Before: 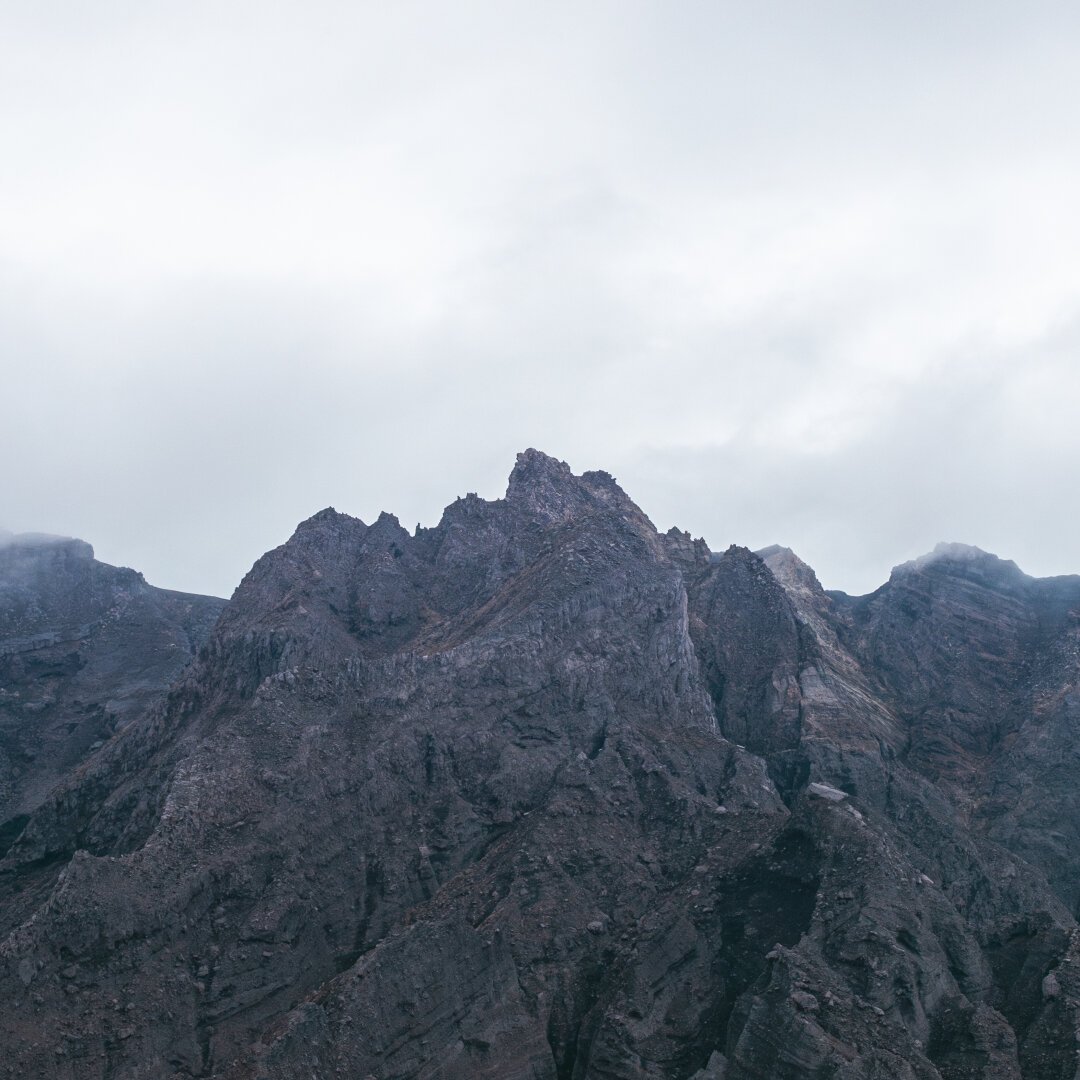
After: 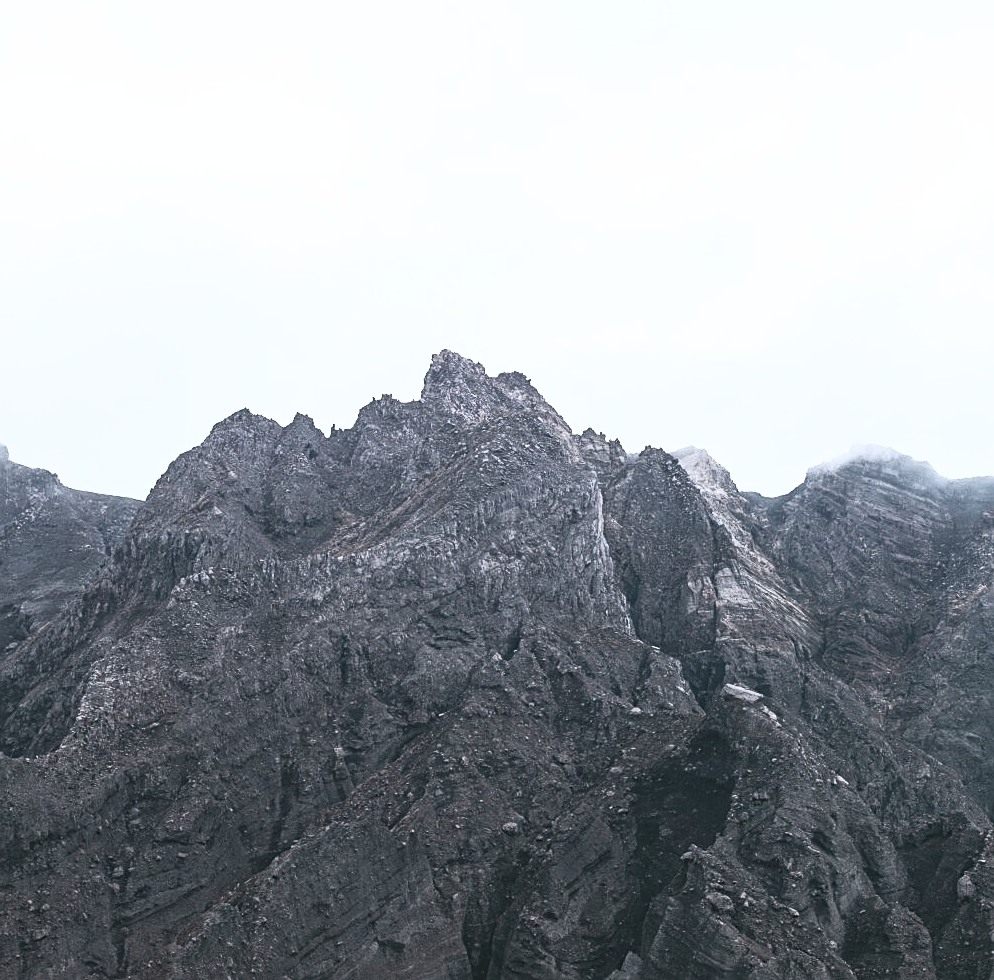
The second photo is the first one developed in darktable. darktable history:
color calibration: illuminant same as pipeline (D50), adaptation none (bypass), x 0.333, y 0.335, temperature 5015.32 K
crop and rotate: left 7.892%, top 9.206%
sharpen: on, module defaults
contrast brightness saturation: contrast 0.558, brightness 0.568, saturation -0.325
